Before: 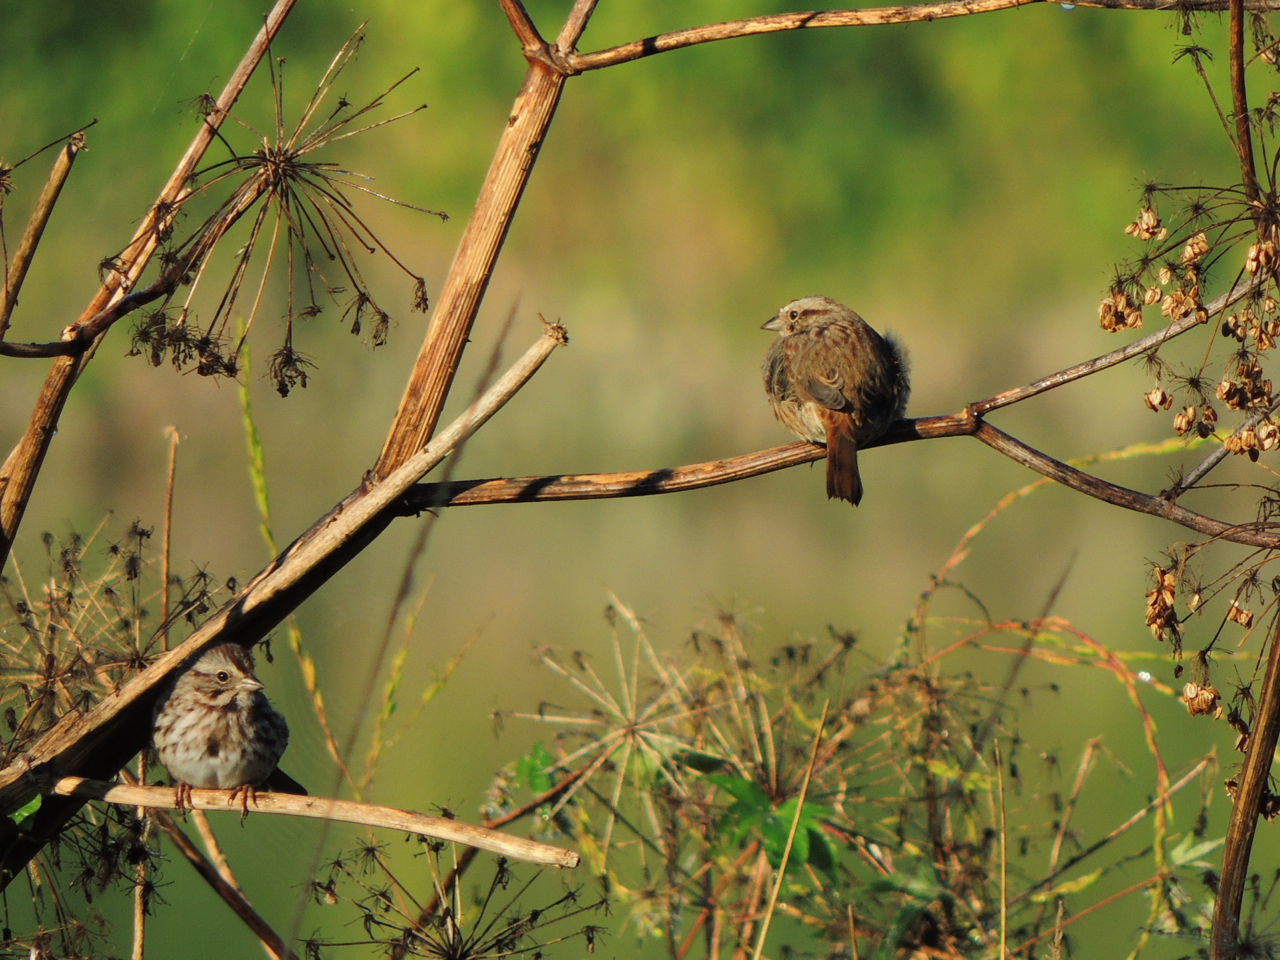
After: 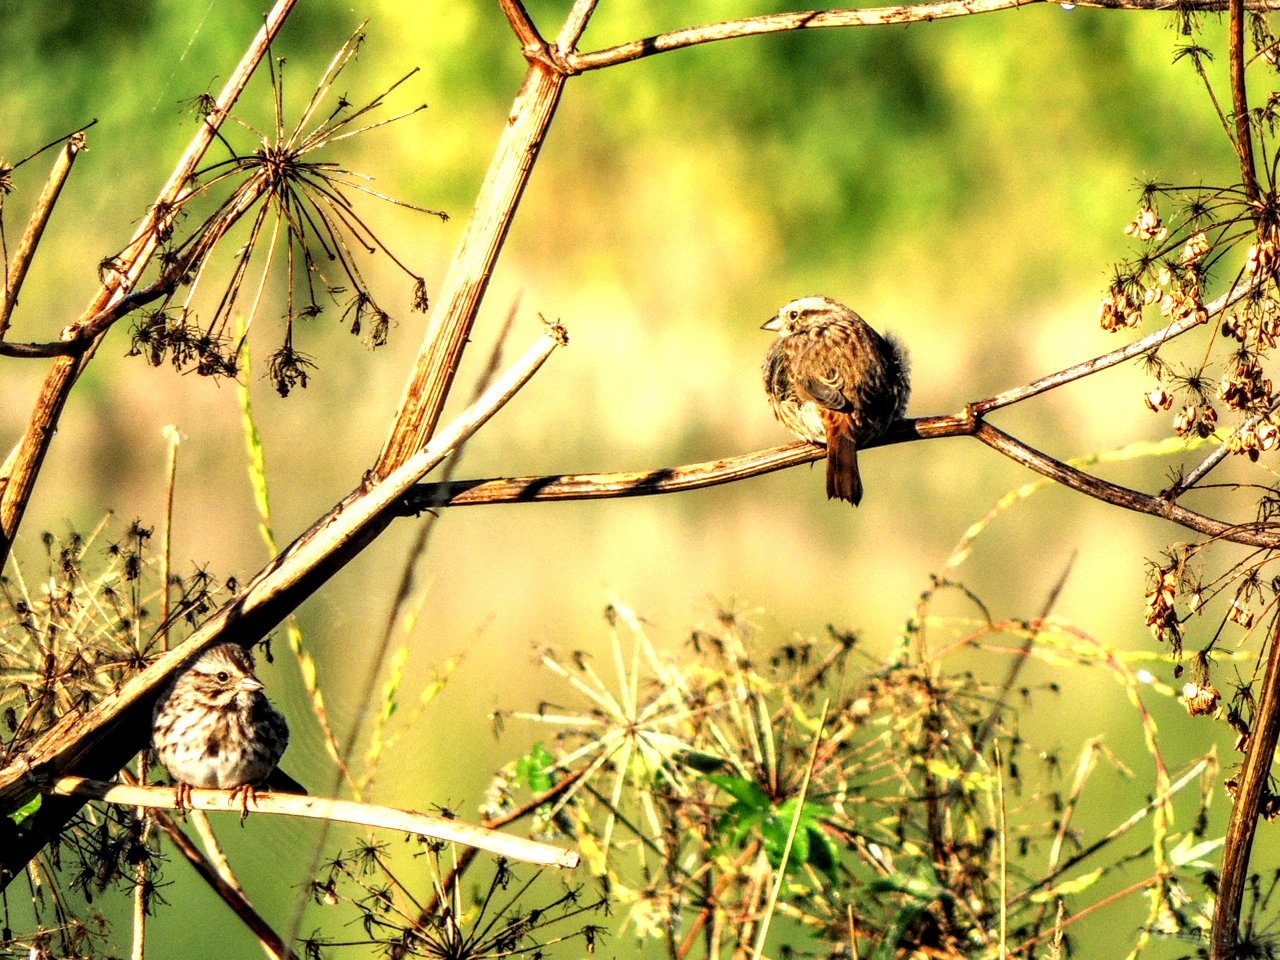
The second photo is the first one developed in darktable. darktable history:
color correction: highlights a* 5.9, highlights b* 4.81
exposure: black level correction 0, exposure 1.101 EV, compensate exposure bias true, compensate highlight preservation false
local contrast: highlights 19%, detail 187%
